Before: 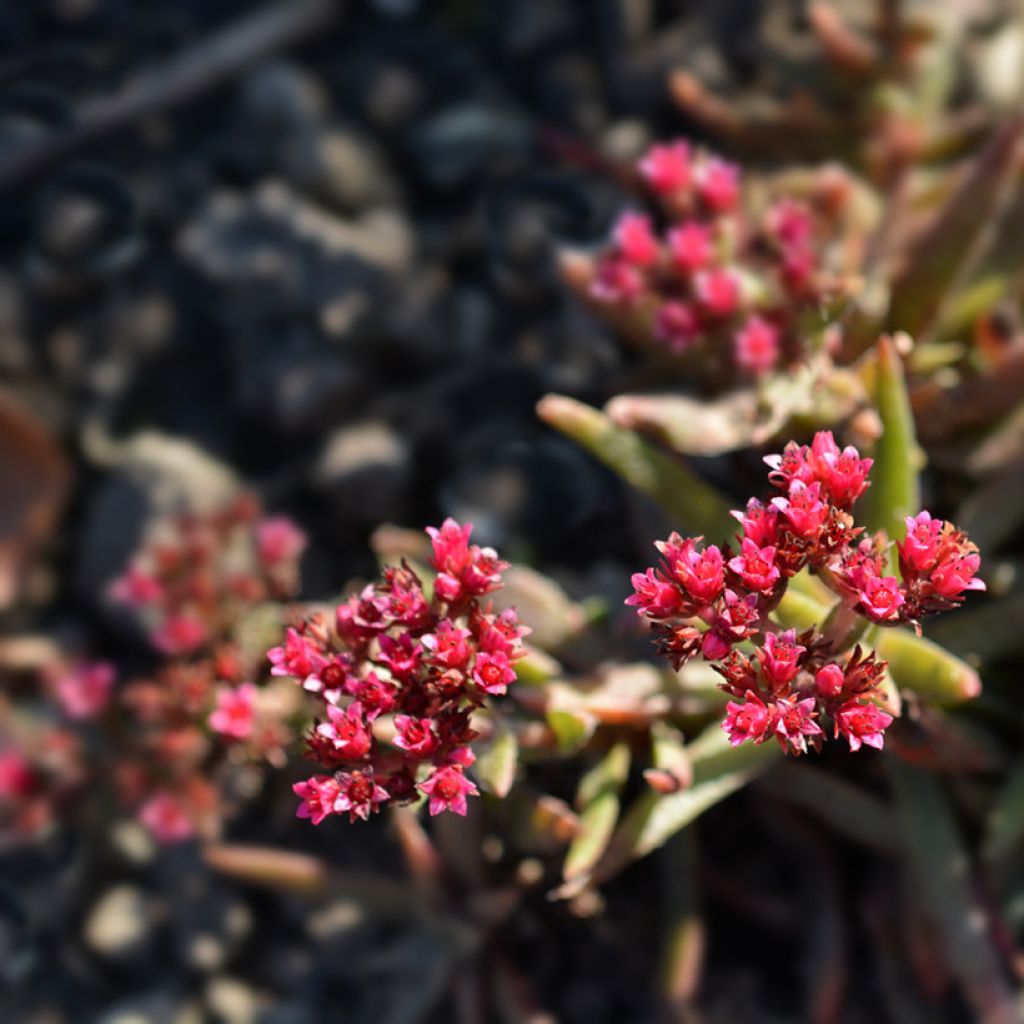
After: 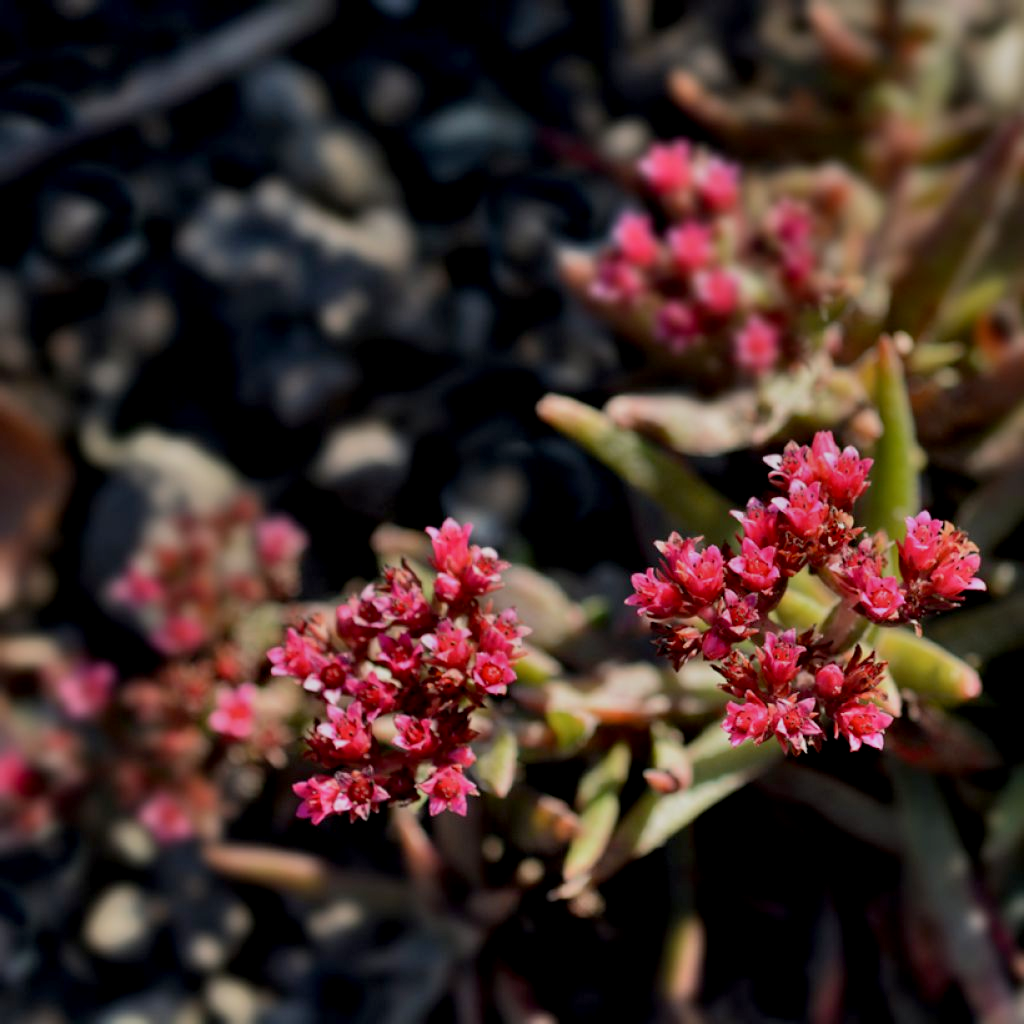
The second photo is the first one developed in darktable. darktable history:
exposure: black level correction 0.009, exposure -0.625 EV, compensate highlight preservation false
shadows and highlights: shadows 36.87, highlights -26.78, highlights color adjustment 79.17%, soften with gaussian
